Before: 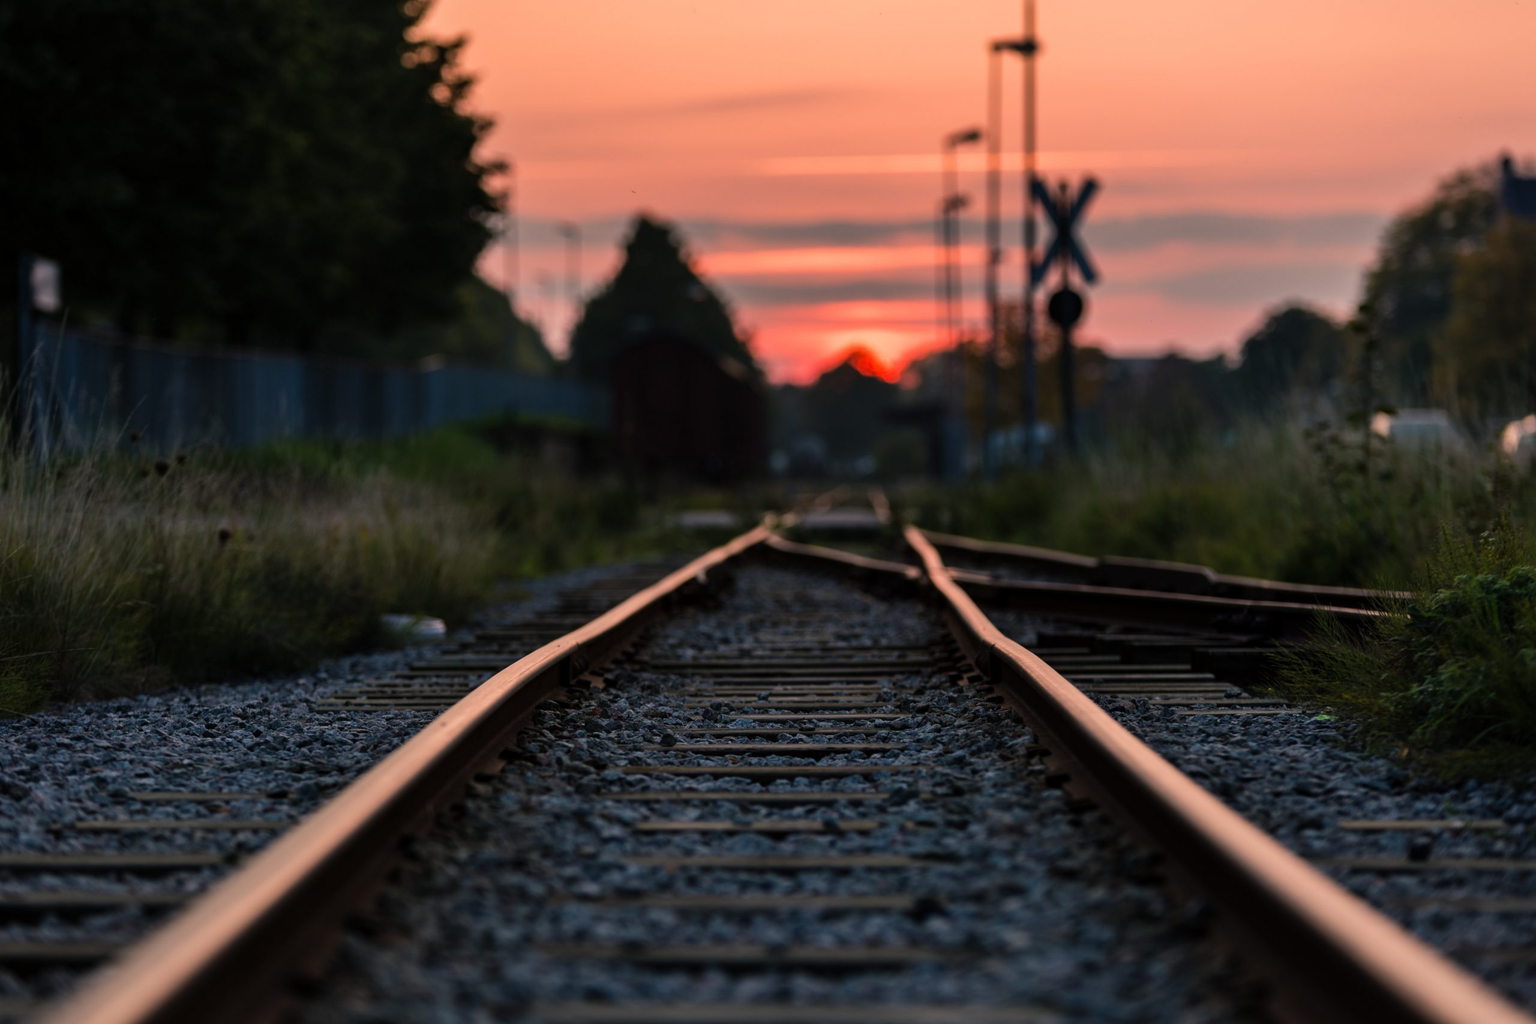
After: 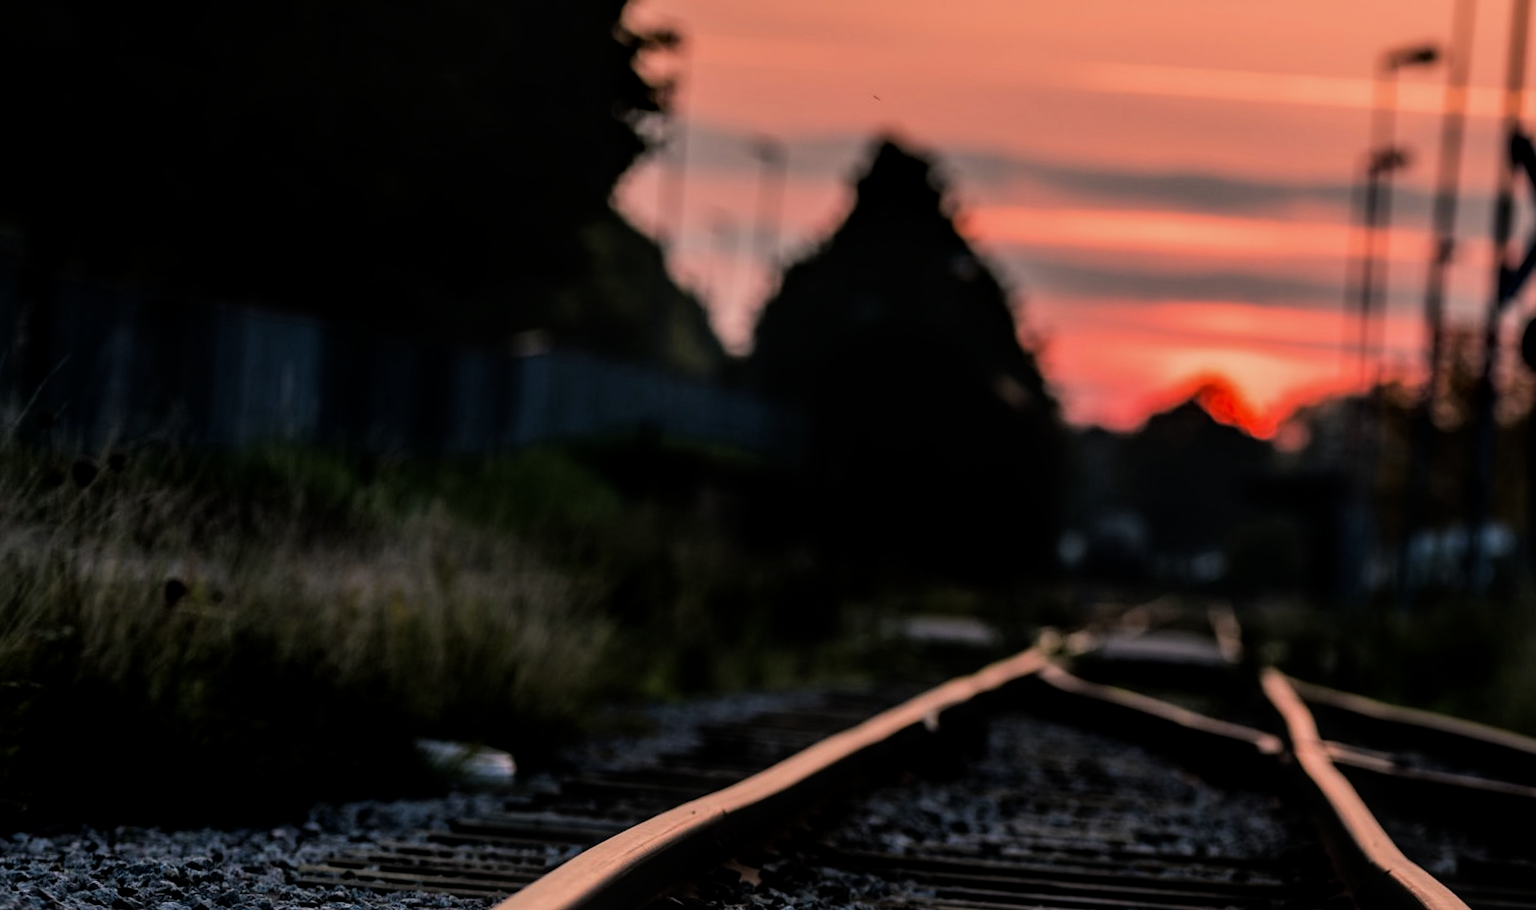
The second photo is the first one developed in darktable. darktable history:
crop and rotate: angle -4.99°, left 2.122%, top 6.945%, right 27.566%, bottom 30.519%
local contrast: on, module defaults
filmic rgb: threshold 3 EV, hardness 4.17, latitude 50%, contrast 1.1, preserve chrominance max RGB, color science v6 (2022), contrast in shadows safe, contrast in highlights safe, enable highlight reconstruction true
contrast brightness saturation: contrast 0.07
